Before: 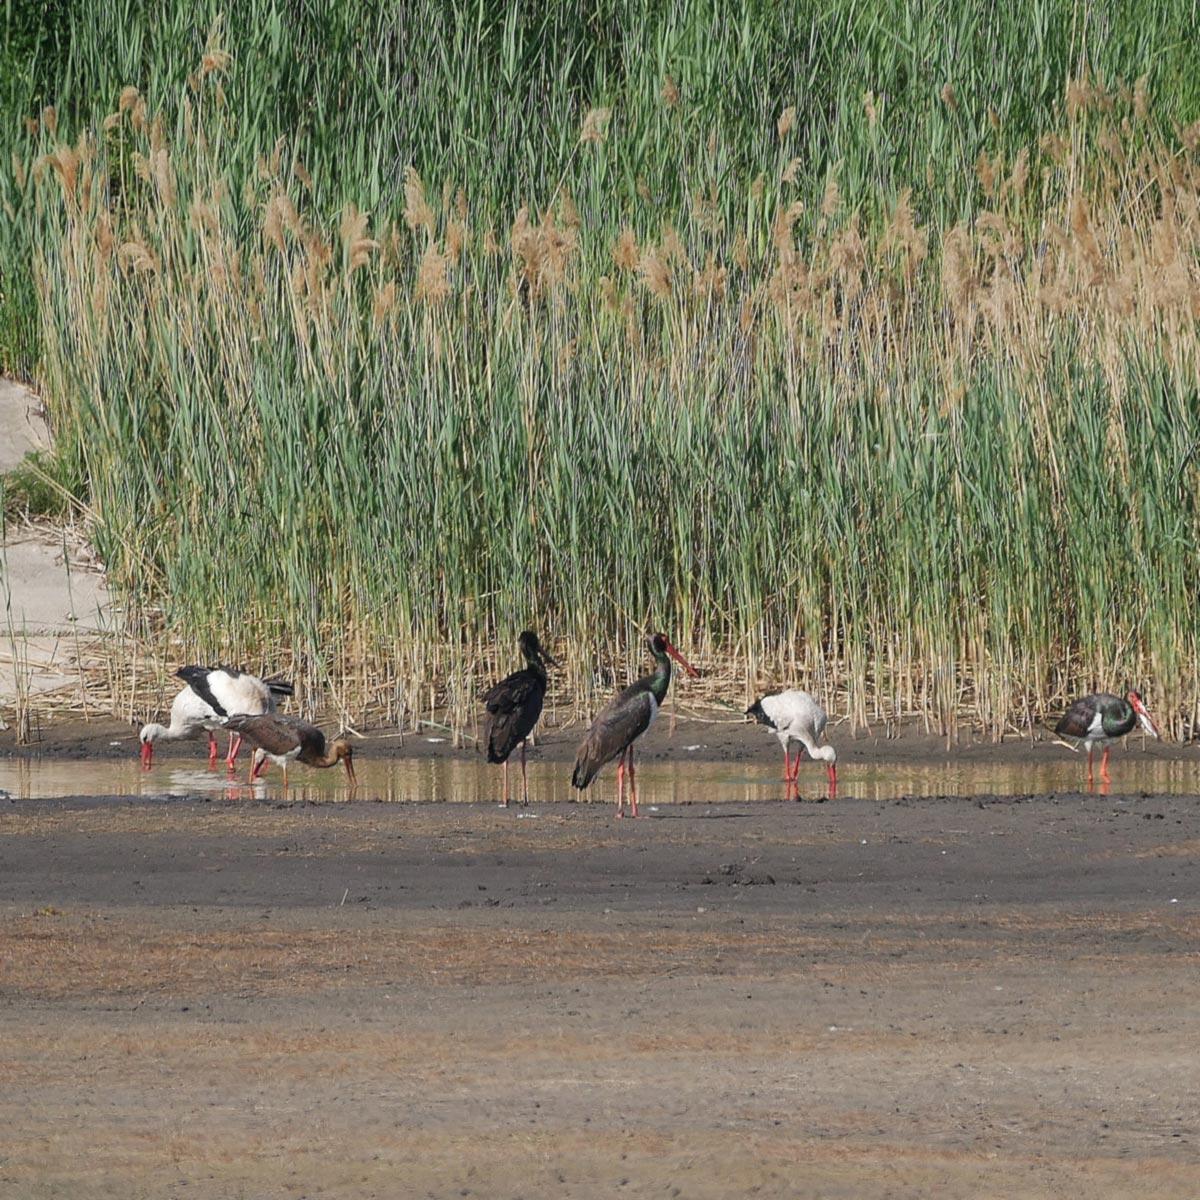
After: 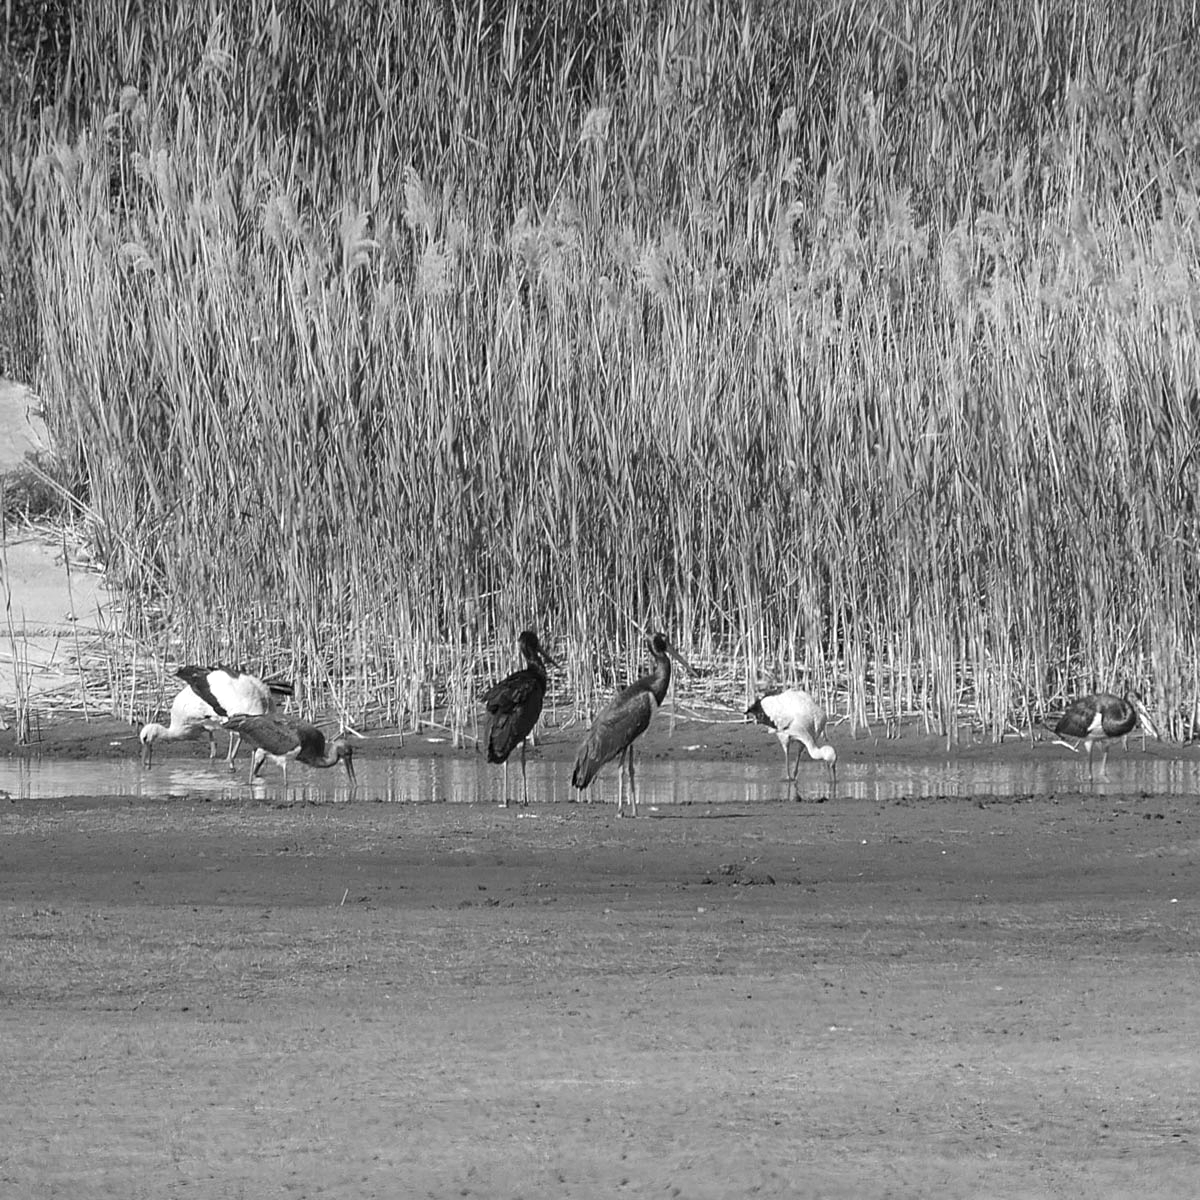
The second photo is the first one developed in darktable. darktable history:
sharpen: amount 0.2
monochrome: a 26.22, b 42.67, size 0.8
exposure: black level correction 0.001, exposure 0.5 EV, compensate exposure bias true, compensate highlight preservation false
color correction: saturation 0.99
